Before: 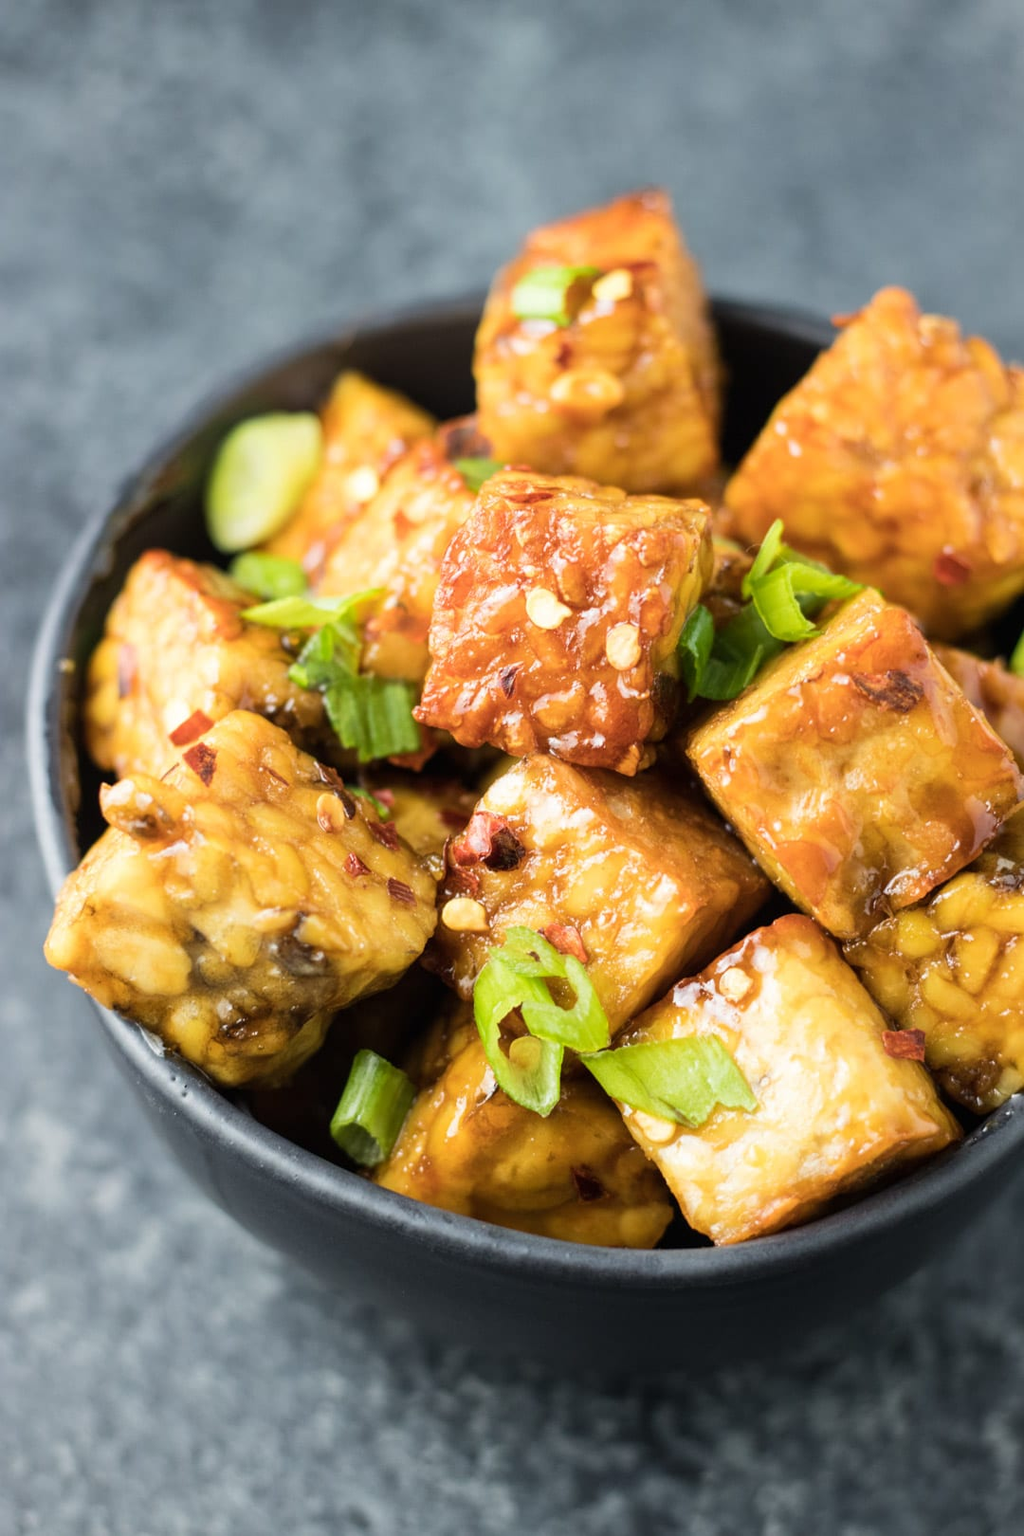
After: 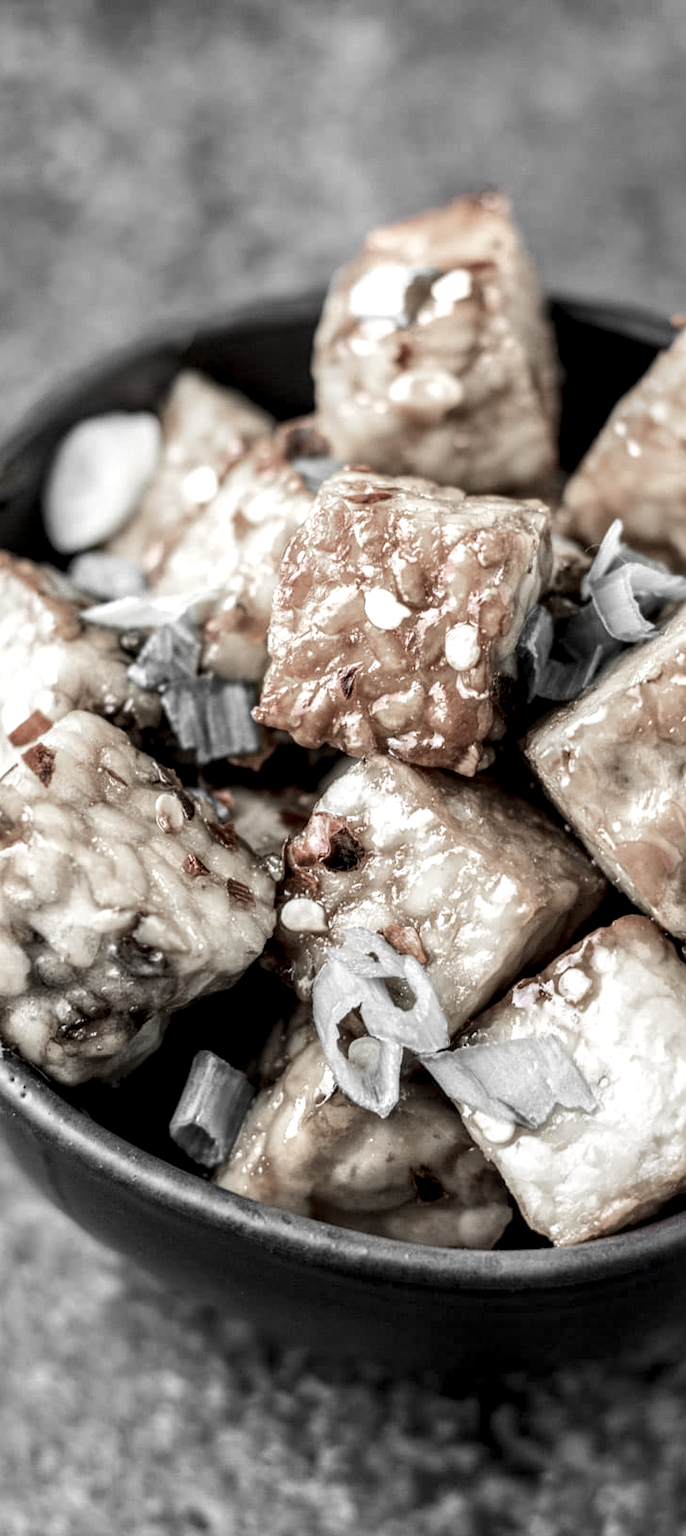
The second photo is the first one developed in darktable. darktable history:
crop and rotate: left 15.763%, right 17.145%
local contrast: highlights 11%, shadows 39%, detail 184%, midtone range 0.475
color zones: curves: ch0 [(0, 0.278) (0.143, 0.5) (0.286, 0.5) (0.429, 0.5) (0.571, 0.5) (0.714, 0.5) (0.857, 0.5) (1, 0.5)]; ch1 [(0, 1) (0.143, 0.165) (0.286, 0) (0.429, 0) (0.571, 0) (0.714, 0) (0.857, 0.5) (1, 0.5)]; ch2 [(0, 0.508) (0.143, 0.5) (0.286, 0.5) (0.429, 0.5) (0.571, 0.5) (0.714, 0.5) (0.857, 0.5) (1, 0.5)]
